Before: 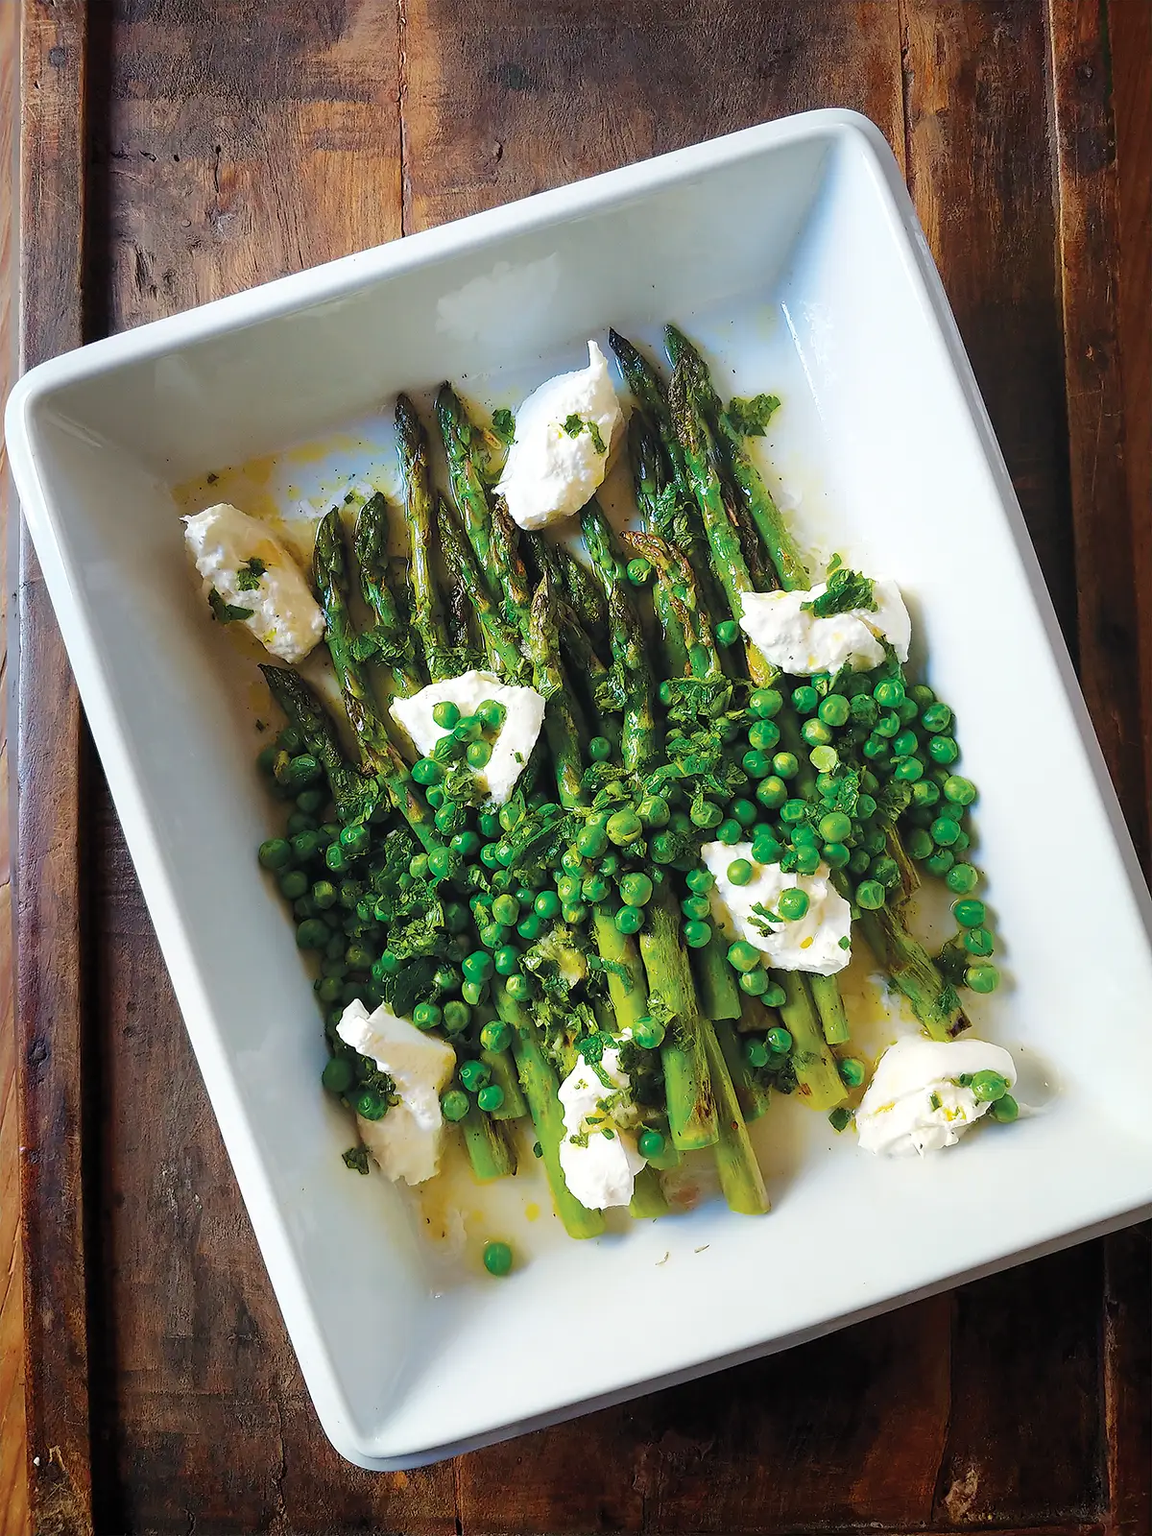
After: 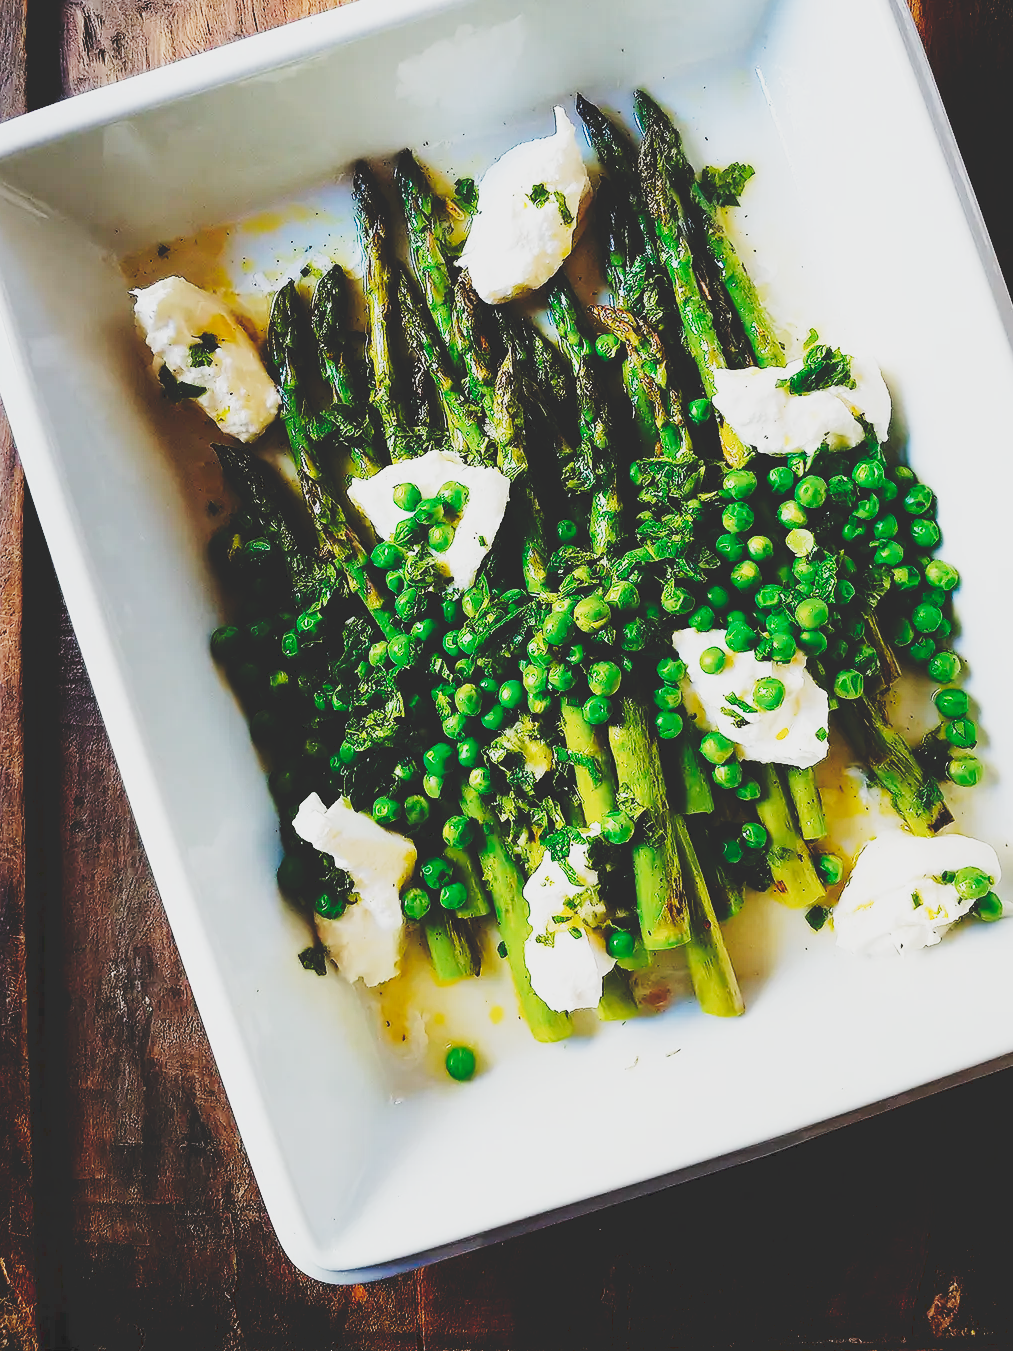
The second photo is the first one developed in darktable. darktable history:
sigmoid: contrast 1.6, skew -0.2, preserve hue 0%, red attenuation 0.1, red rotation 0.035, green attenuation 0.1, green rotation -0.017, blue attenuation 0.15, blue rotation -0.052, base primaries Rec2020
crop and rotate: left 4.842%, top 15.51%, right 10.668%
tone curve: curves: ch0 [(0, 0) (0.003, 0.172) (0.011, 0.177) (0.025, 0.177) (0.044, 0.177) (0.069, 0.178) (0.1, 0.181) (0.136, 0.19) (0.177, 0.208) (0.224, 0.226) (0.277, 0.274) (0.335, 0.338) (0.399, 0.43) (0.468, 0.535) (0.543, 0.635) (0.623, 0.726) (0.709, 0.815) (0.801, 0.882) (0.898, 0.936) (1, 1)], preserve colors none
